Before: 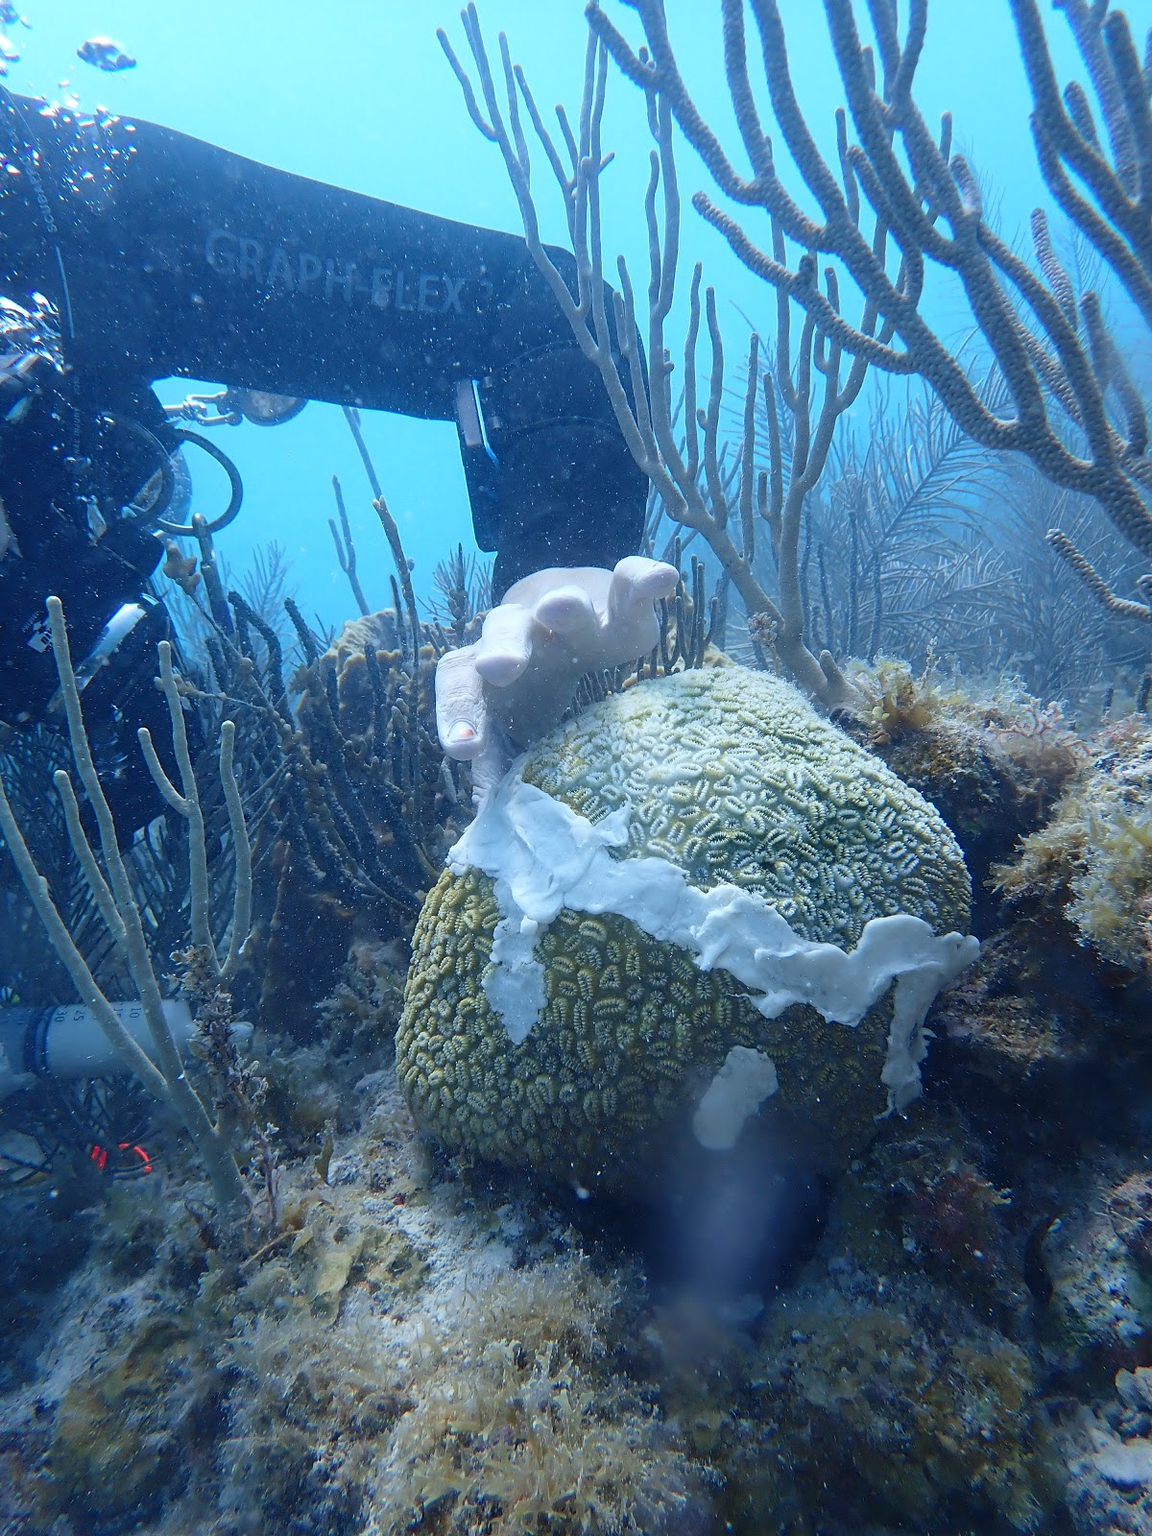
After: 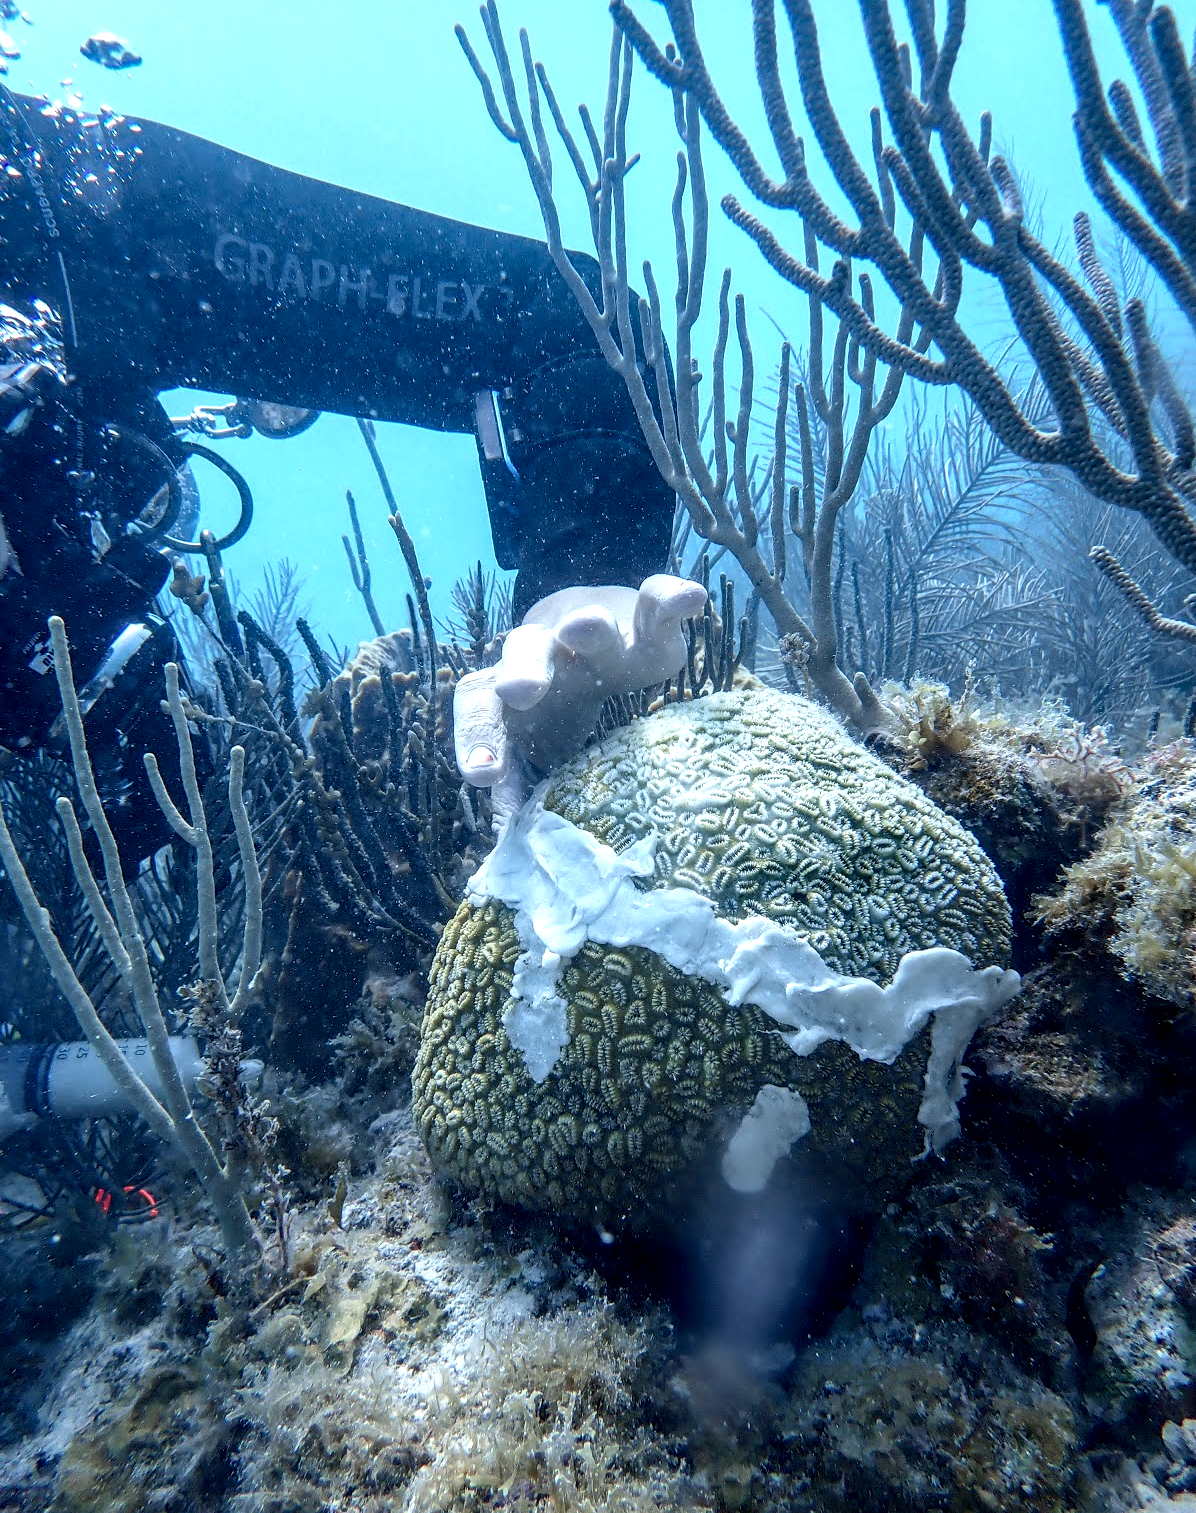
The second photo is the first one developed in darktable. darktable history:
local contrast: highlights 18%, detail 186%
crop: top 0.323%, right 0.26%, bottom 5.079%
